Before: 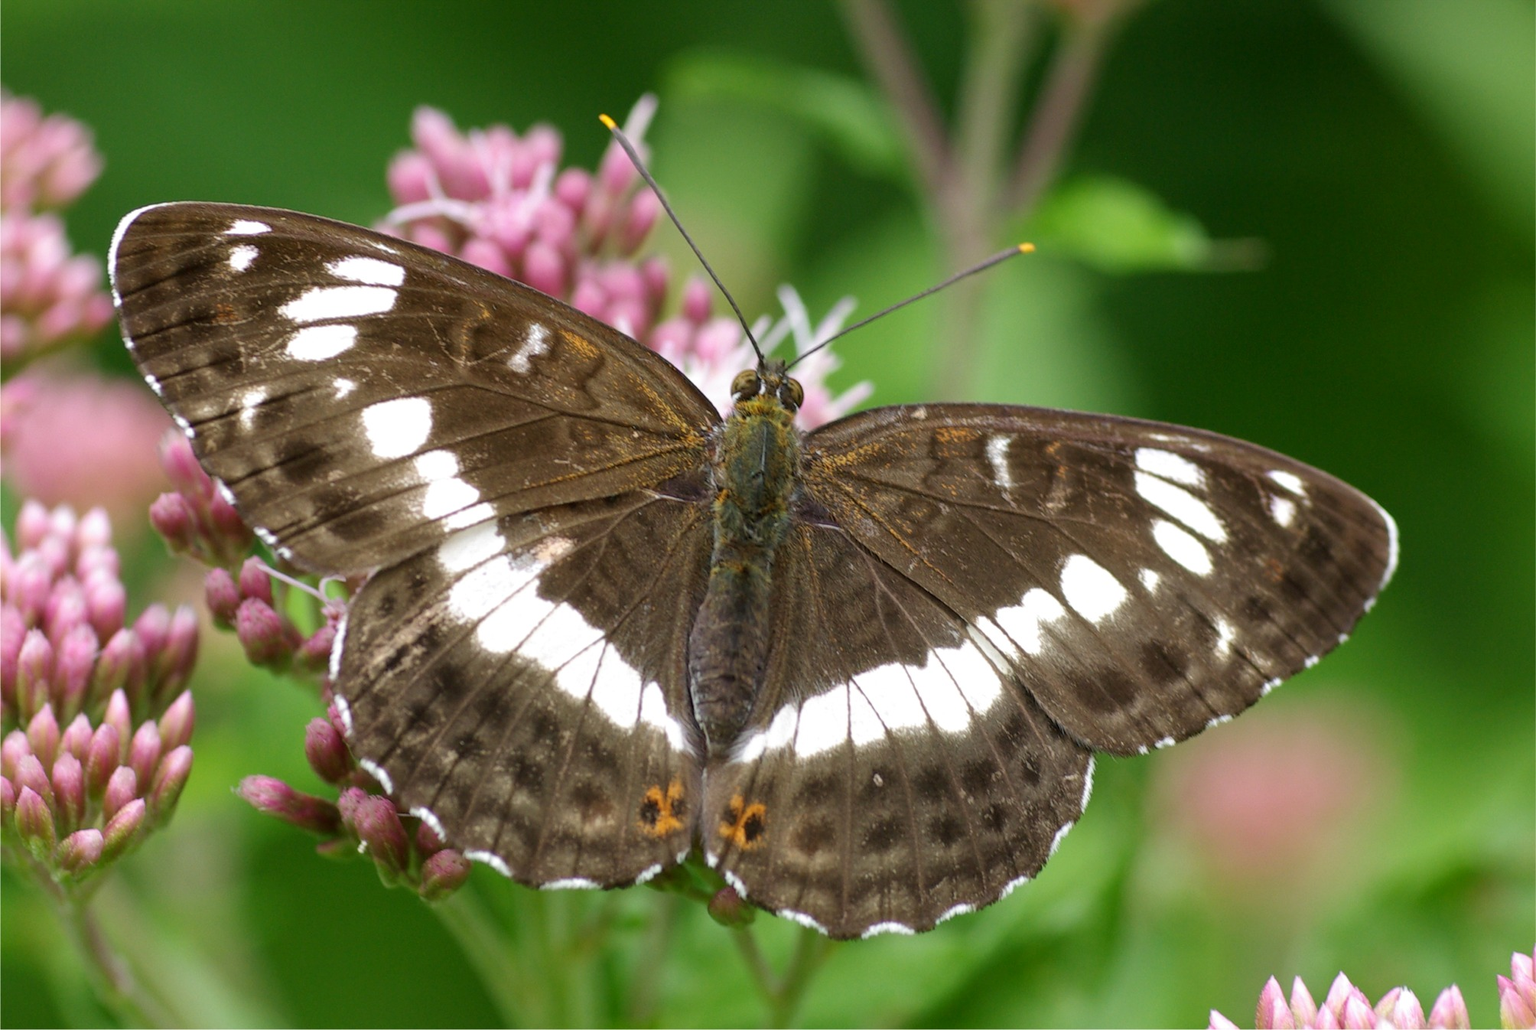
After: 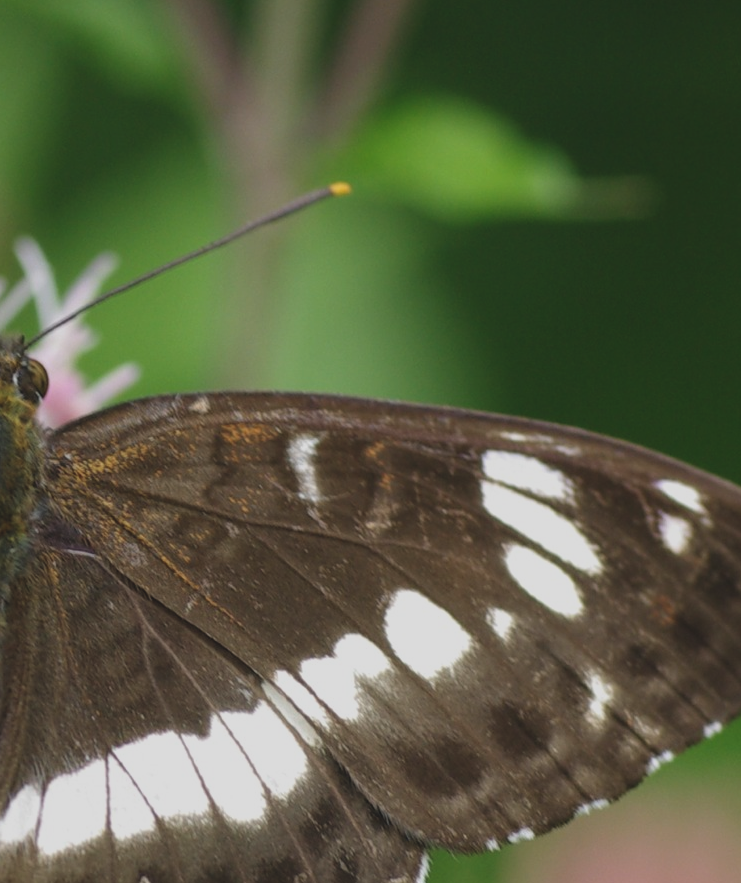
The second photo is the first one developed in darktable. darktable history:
bloom: size 9%, threshold 100%, strength 7%
crop and rotate: left 49.936%, top 10.094%, right 13.136%, bottom 24.256%
exposure: black level correction -0.015, exposure -0.5 EV, compensate highlight preservation false
